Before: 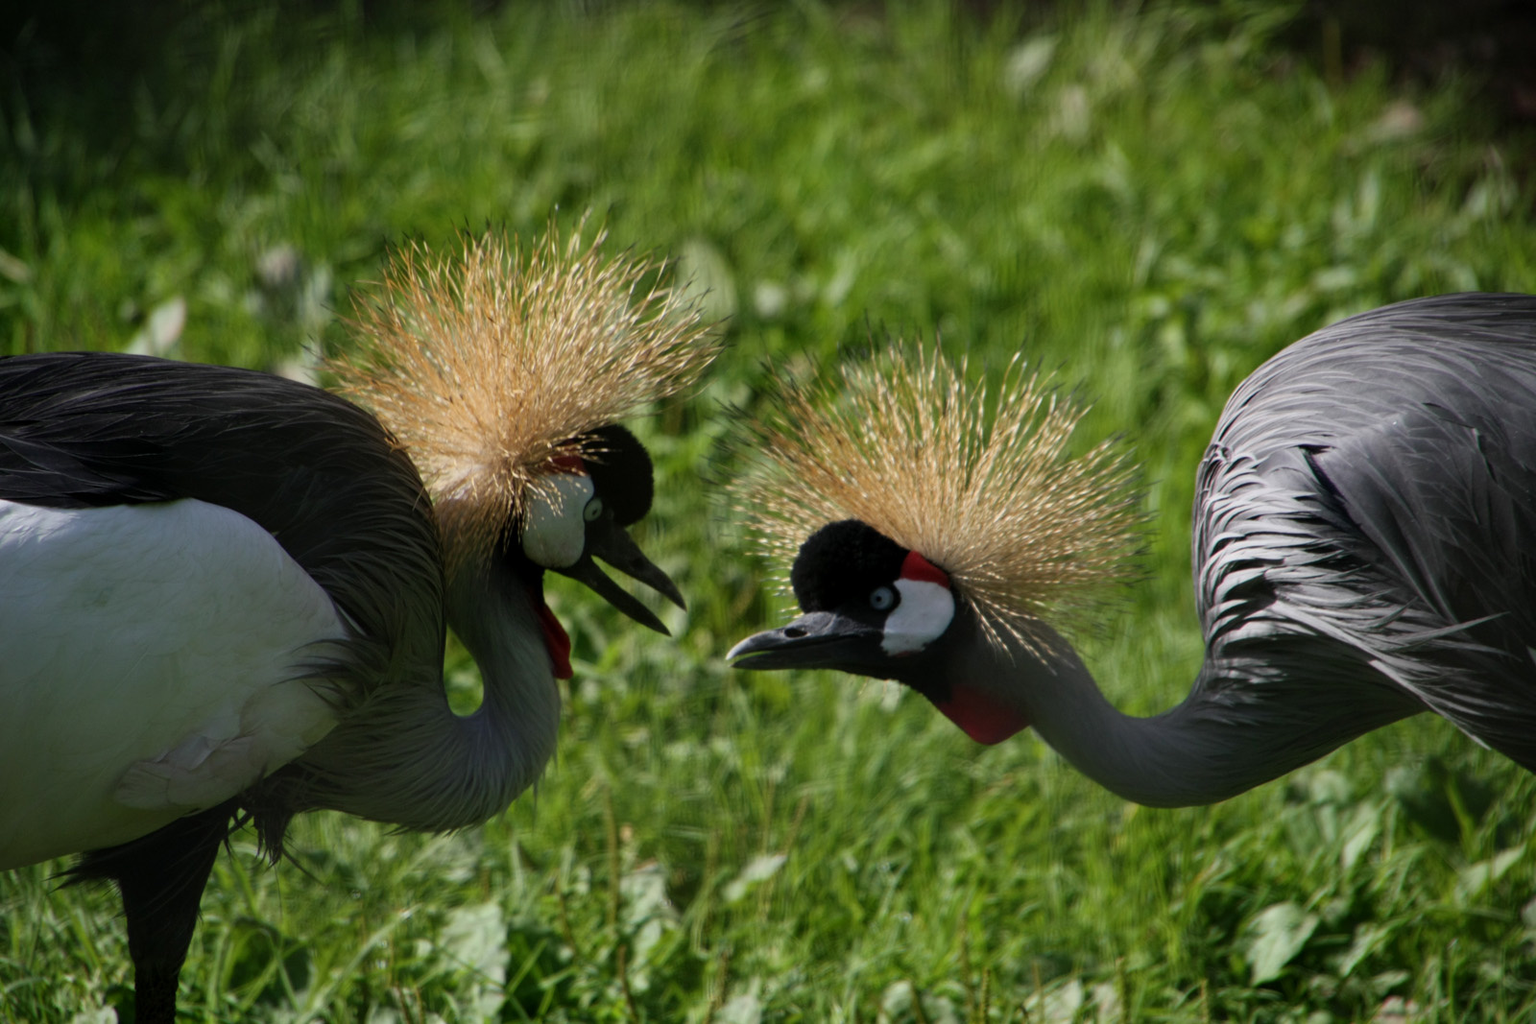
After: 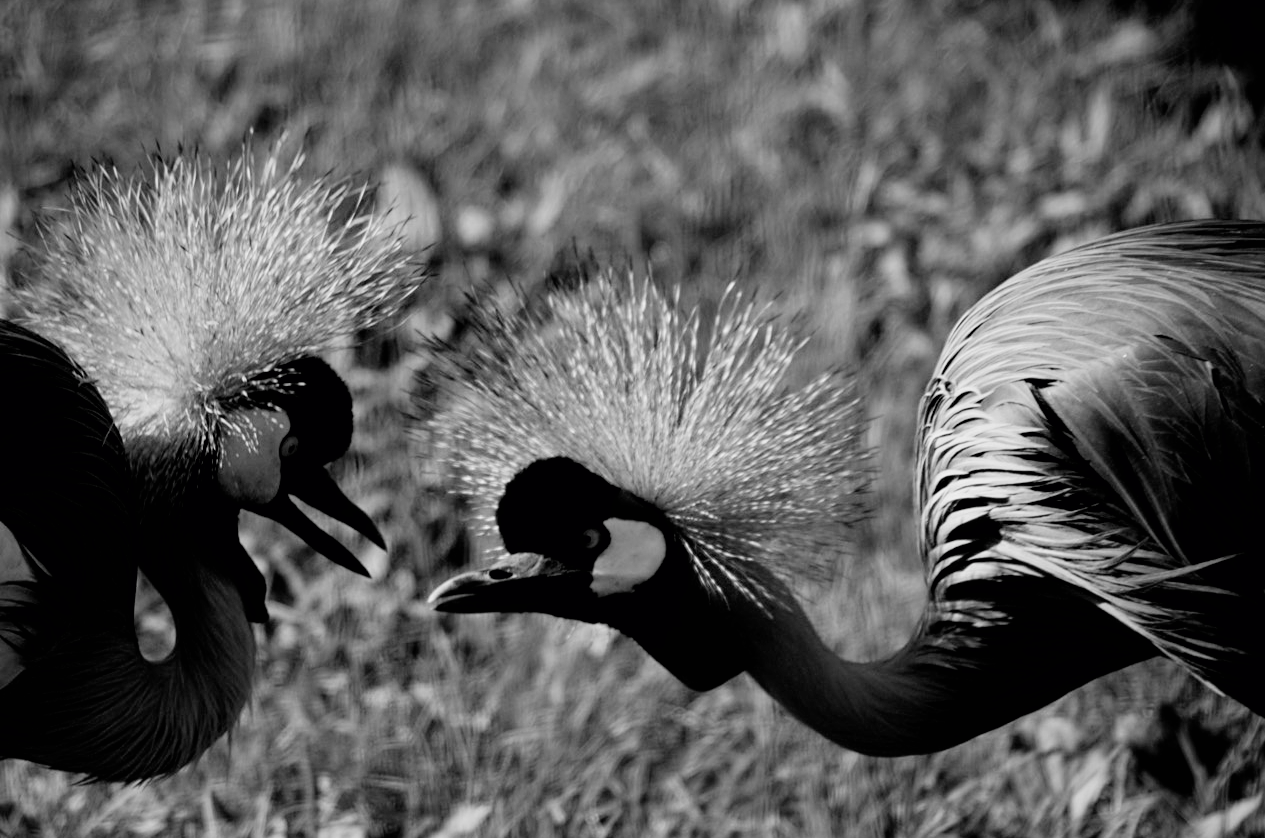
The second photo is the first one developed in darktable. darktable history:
filmic rgb: black relative exposure -5.11 EV, white relative exposure 3.98 EV, hardness 2.89, contrast 1.189, color science v6 (2022)
exposure: black level correction 0.009, exposure 0.107 EV, compensate highlight preservation false
sharpen: amount 0.208
crop and rotate: left 20.544%, top 8.006%, right 0.365%, bottom 13.414%
shadows and highlights: radius 126.57, shadows 21.29, highlights -22.25, low approximation 0.01
color zones: curves: ch0 [(0, 0.5) (0.125, 0.4) (0.25, 0.5) (0.375, 0.4) (0.5, 0.4) (0.625, 0.6) (0.75, 0.6) (0.875, 0.5)]; ch1 [(0, 0.35) (0.125, 0.45) (0.25, 0.35) (0.375, 0.35) (0.5, 0.35) (0.625, 0.35) (0.75, 0.45) (0.875, 0.35)]; ch2 [(0, 0.6) (0.125, 0.5) (0.25, 0.5) (0.375, 0.6) (0.5, 0.6) (0.625, 0.5) (0.75, 0.5) (0.875, 0.5)]
color calibration: output gray [0.267, 0.423, 0.261, 0], gray › normalize channels true, illuminant as shot in camera, x 0.358, y 0.373, temperature 4628.91 K, gamut compression 0.015
color balance rgb: linear chroma grading › shadows -30.704%, linear chroma grading › global chroma 35.13%, perceptual saturation grading › global saturation 20%, perceptual saturation grading › highlights -25.717%, perceptual saturation grading › shadows 24.258%, perceptual brilliance grading › global brilliance 17.793%
